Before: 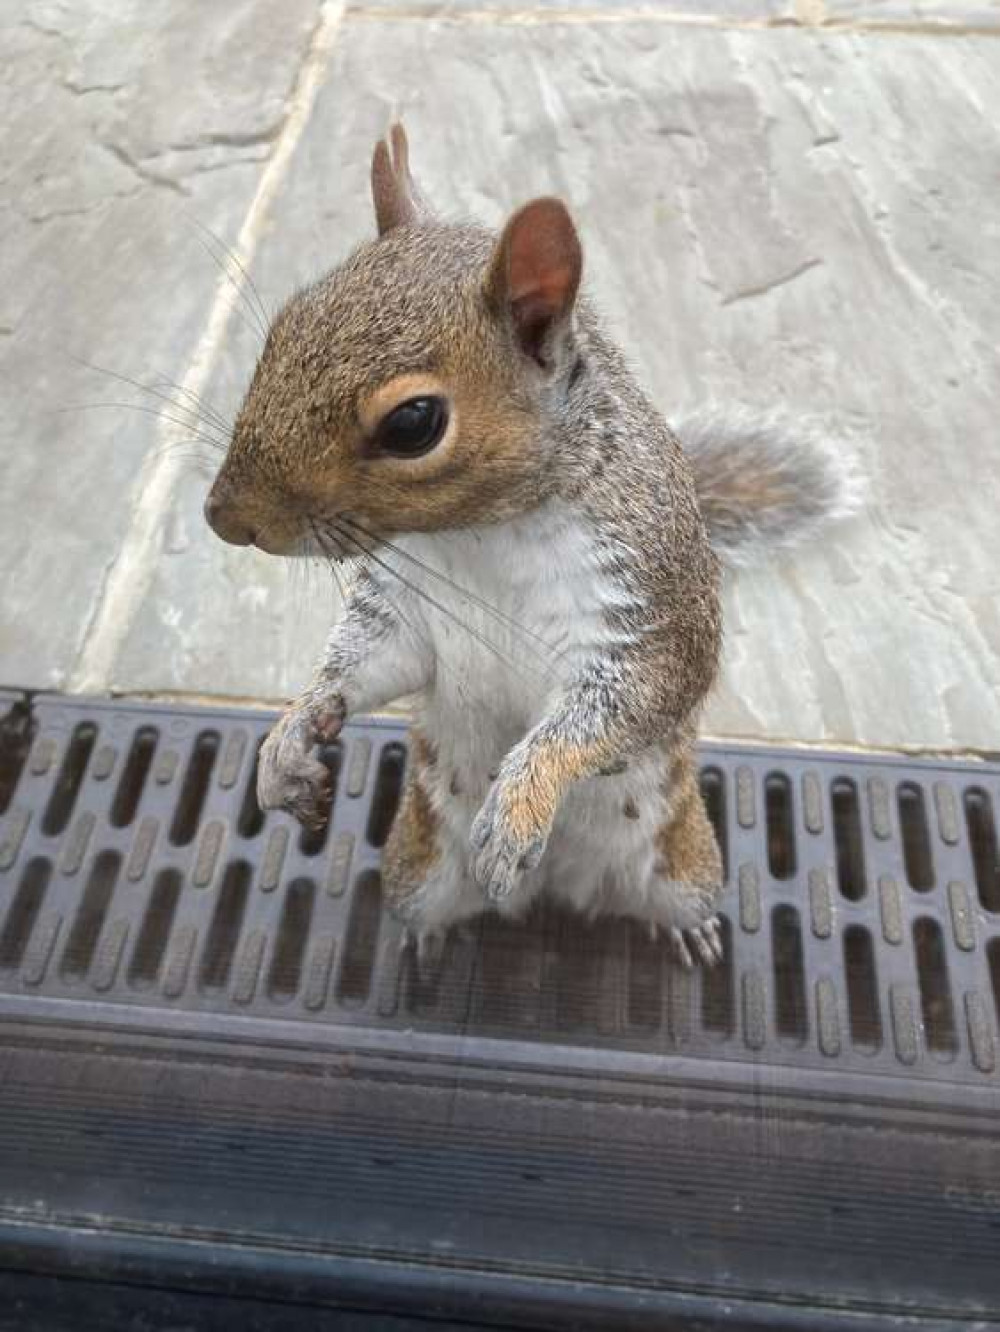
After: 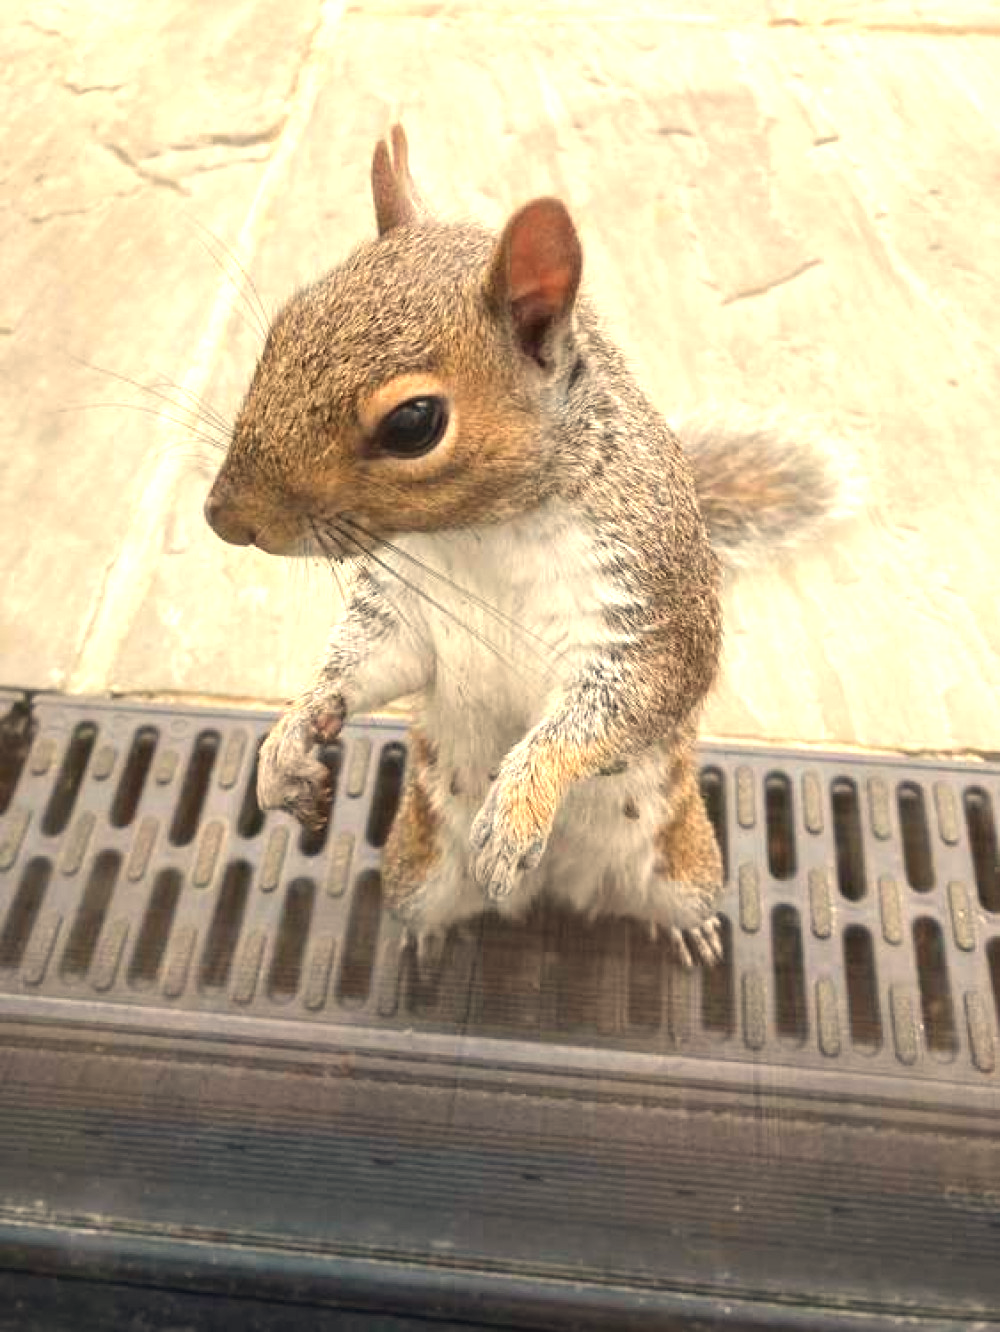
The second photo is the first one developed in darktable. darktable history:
white balance: red 1.123, blue 0.83
exposure: black level correction 0, exposure 0.7 EV, compensate exposure bias true, compensate highlight preservation false
